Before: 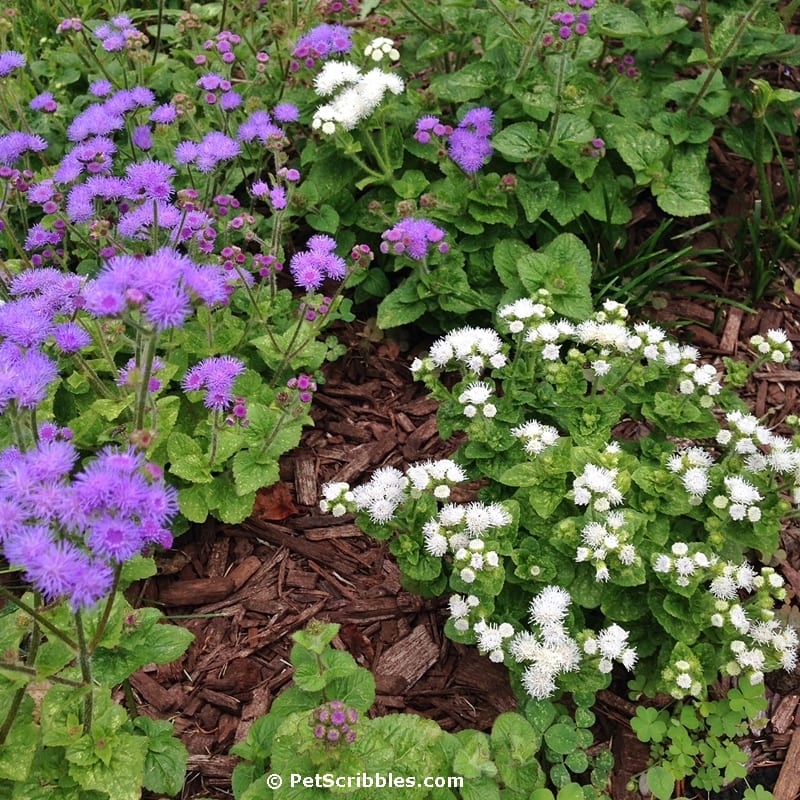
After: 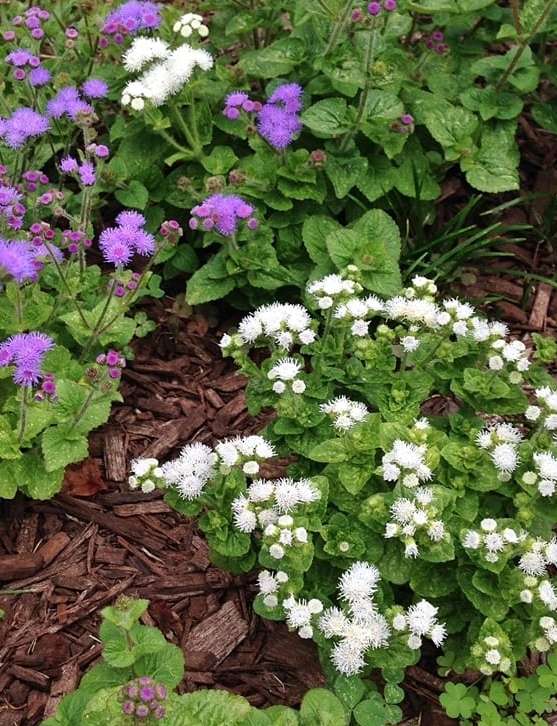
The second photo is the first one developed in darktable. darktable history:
crop and rotate: left 23.942%, top 3.04%, right 6.309%, bottom 6.102%
